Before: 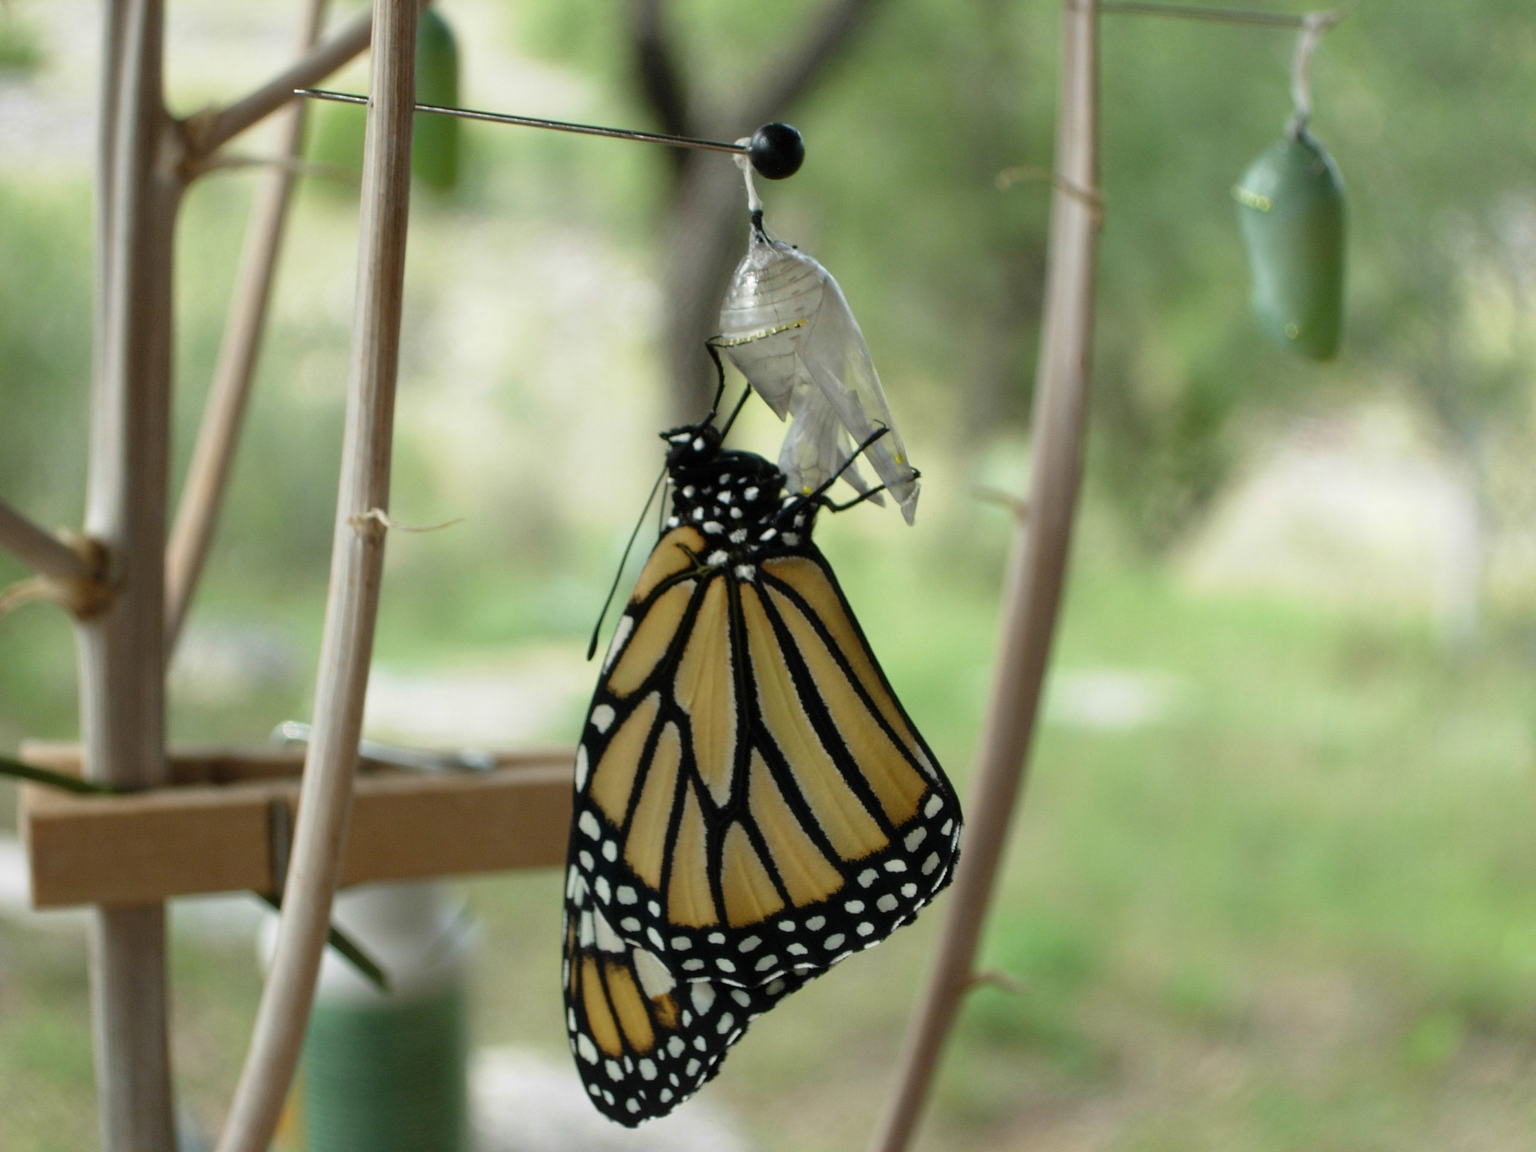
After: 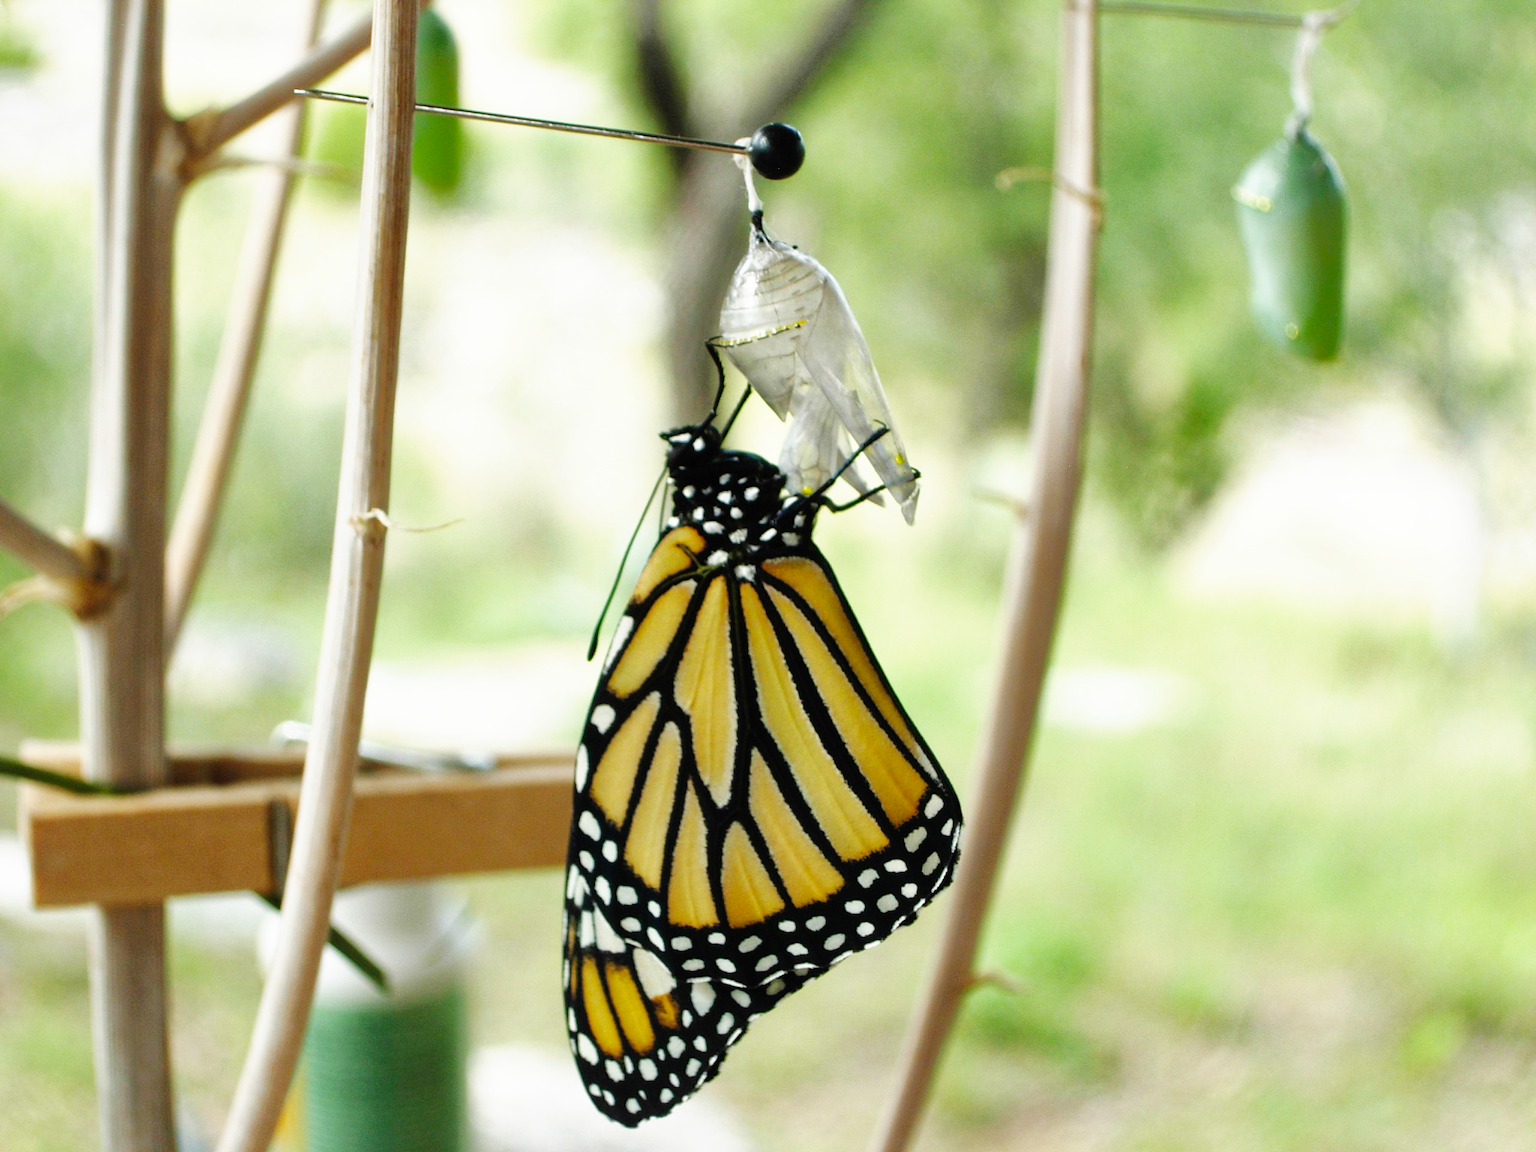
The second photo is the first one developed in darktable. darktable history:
base curve: curves: ch0 [(0, 0) (0.007, 0.004) (0.027, 0.03) (0.046, 0.07) (0.207, 0.54) (0.442, 0.872) (0.673, 0.972) (1, 1)], preserve colors none
shadows and highlights: on, module defaults
